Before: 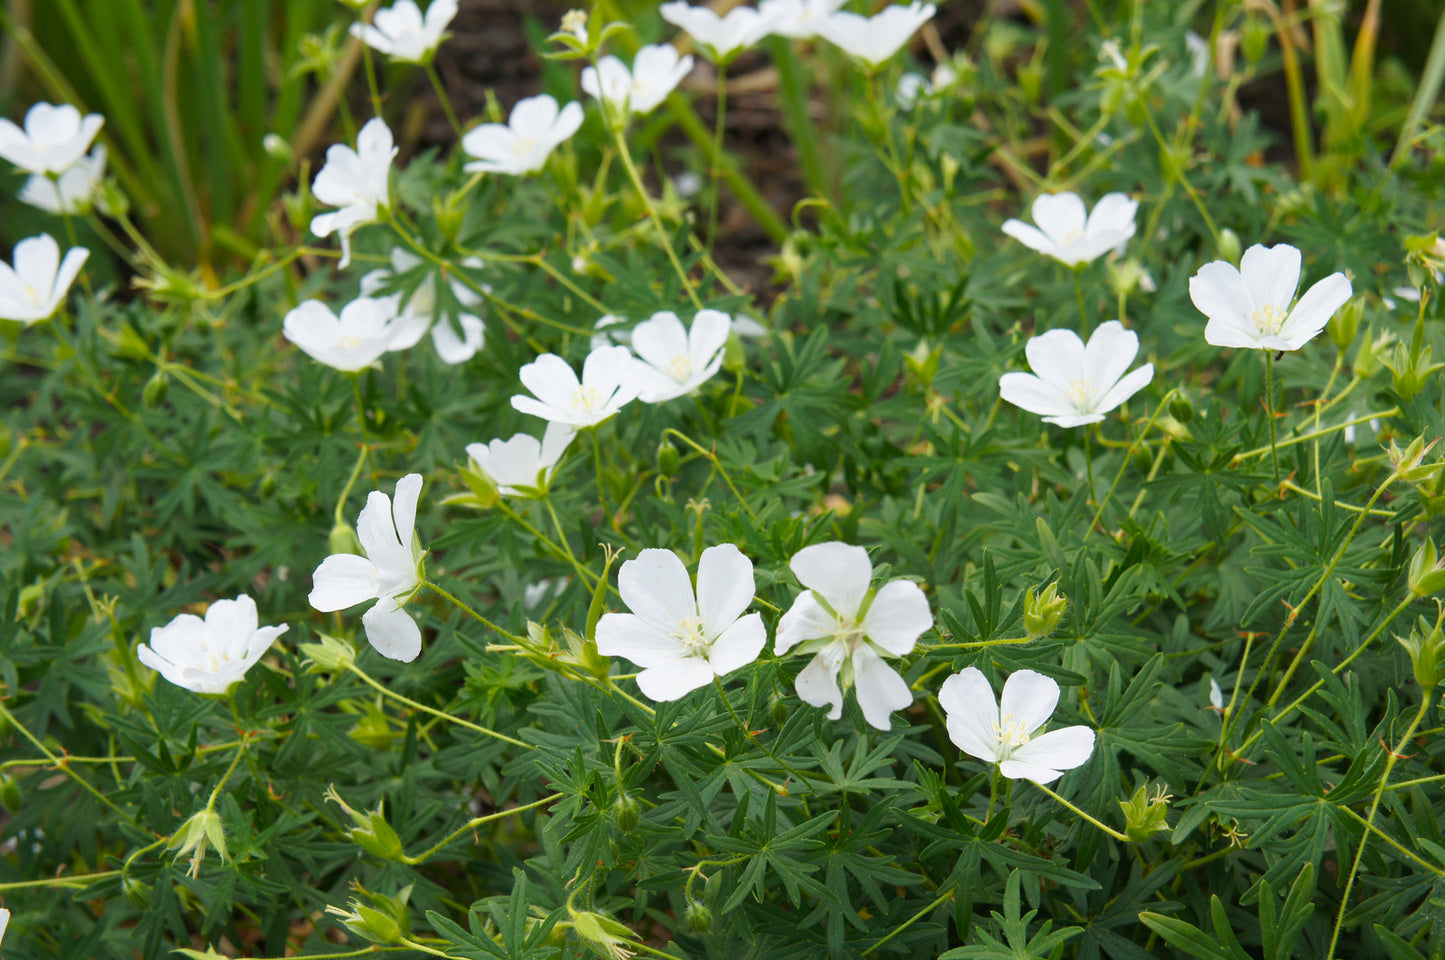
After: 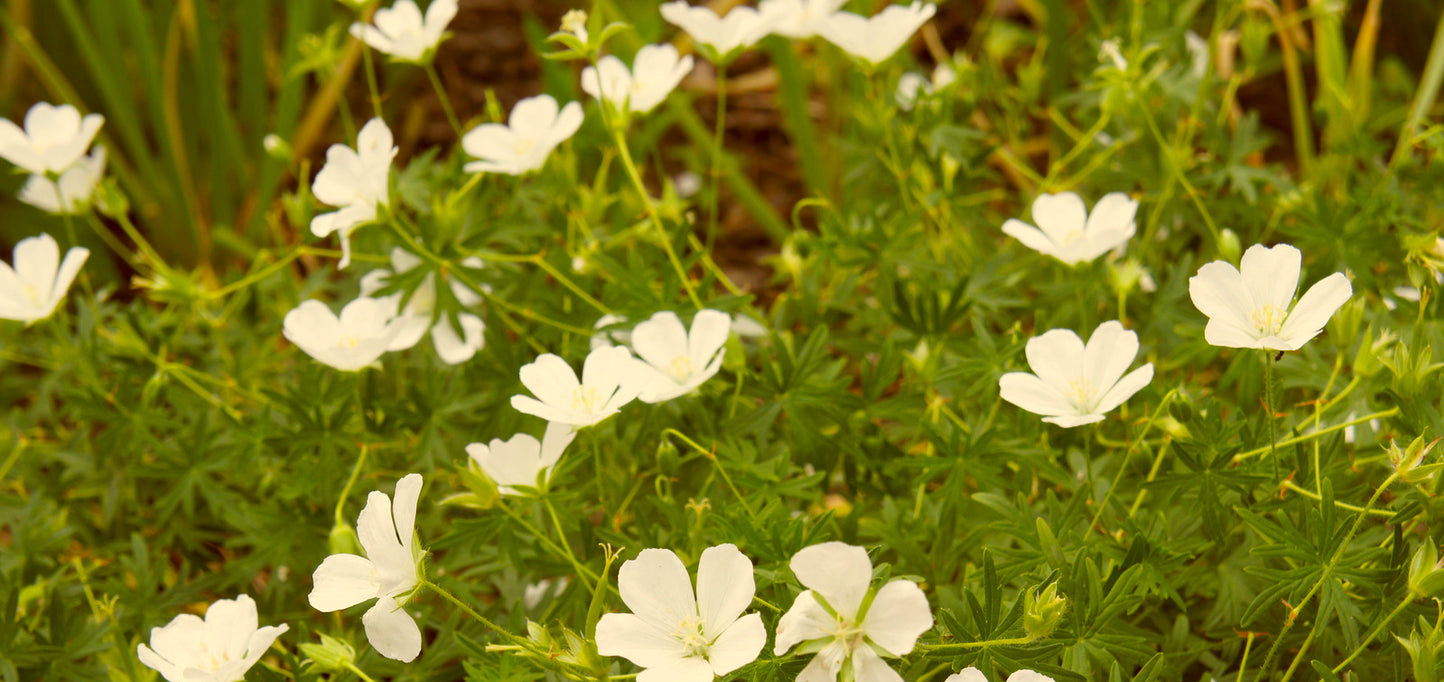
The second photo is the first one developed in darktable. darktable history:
crop: right 0%, bottom 28.873%
levels: levels [0.018, 0.493, 1]
color correction: highlights a* 1.12, highlights b* 23.82, shadows a* 15.47, shadows b* 24.48
